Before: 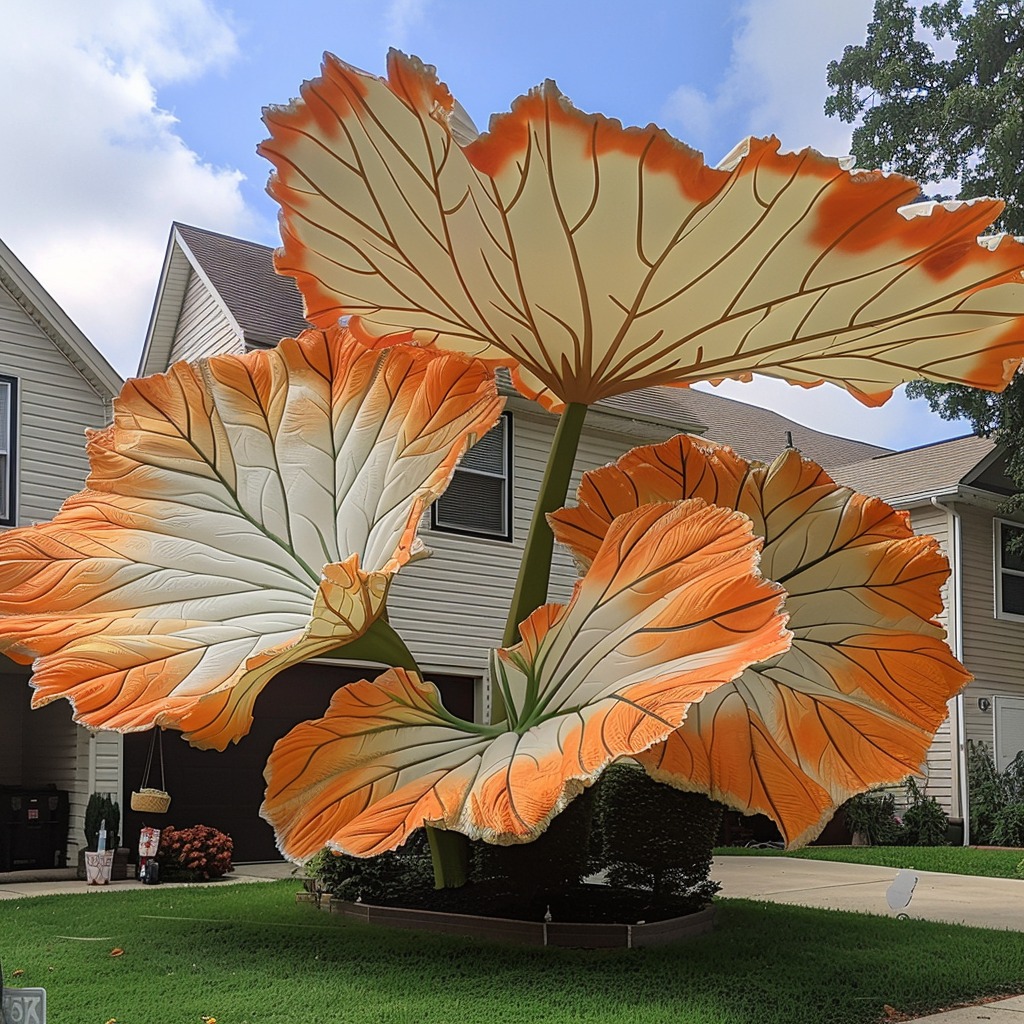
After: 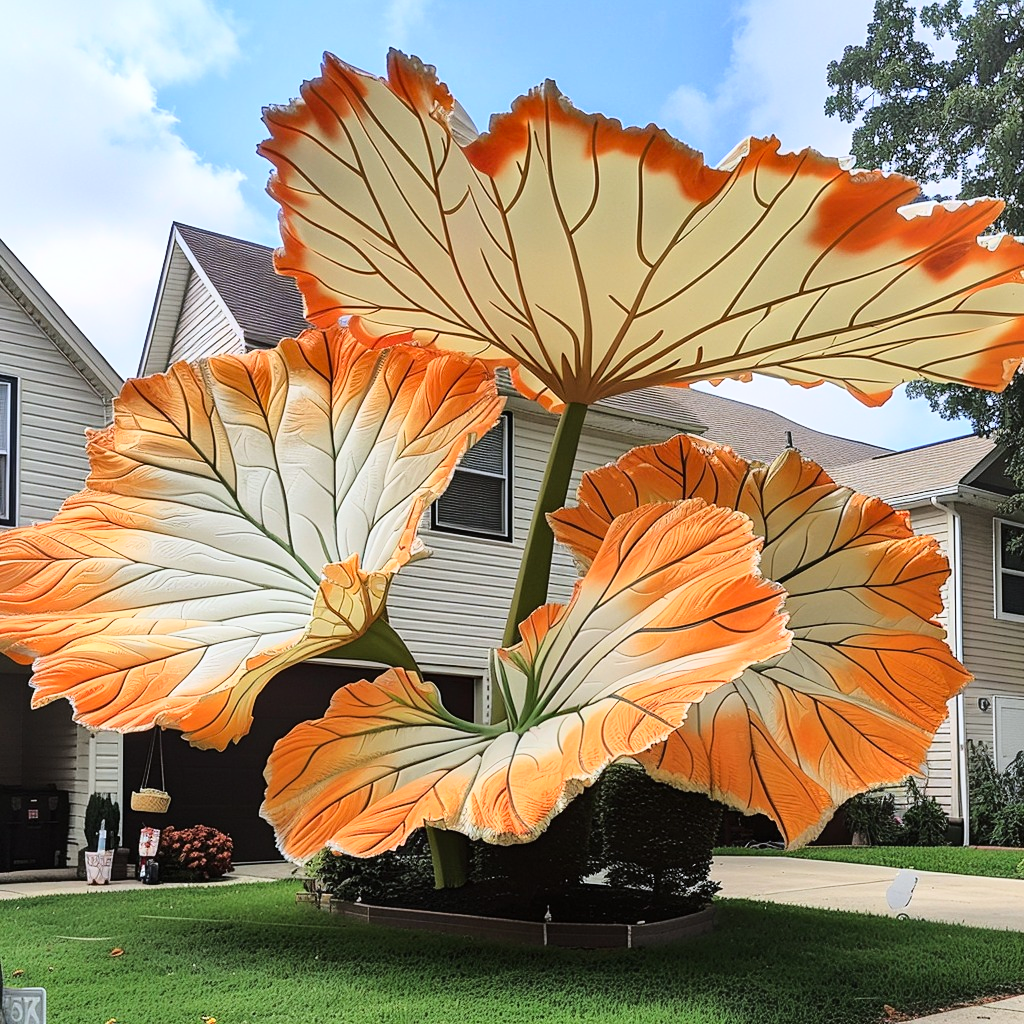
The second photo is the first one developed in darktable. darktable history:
base curve: curves: ch0 [(0, 0) (0.028, 0.03) (0.121, 0.232) (0.46, 0.748) (0.859, 0.968) (1, 1)]
white balance: red 0.98, blue 1.034
shadows and highlights: low approximation 0.01, soften with gaussian
